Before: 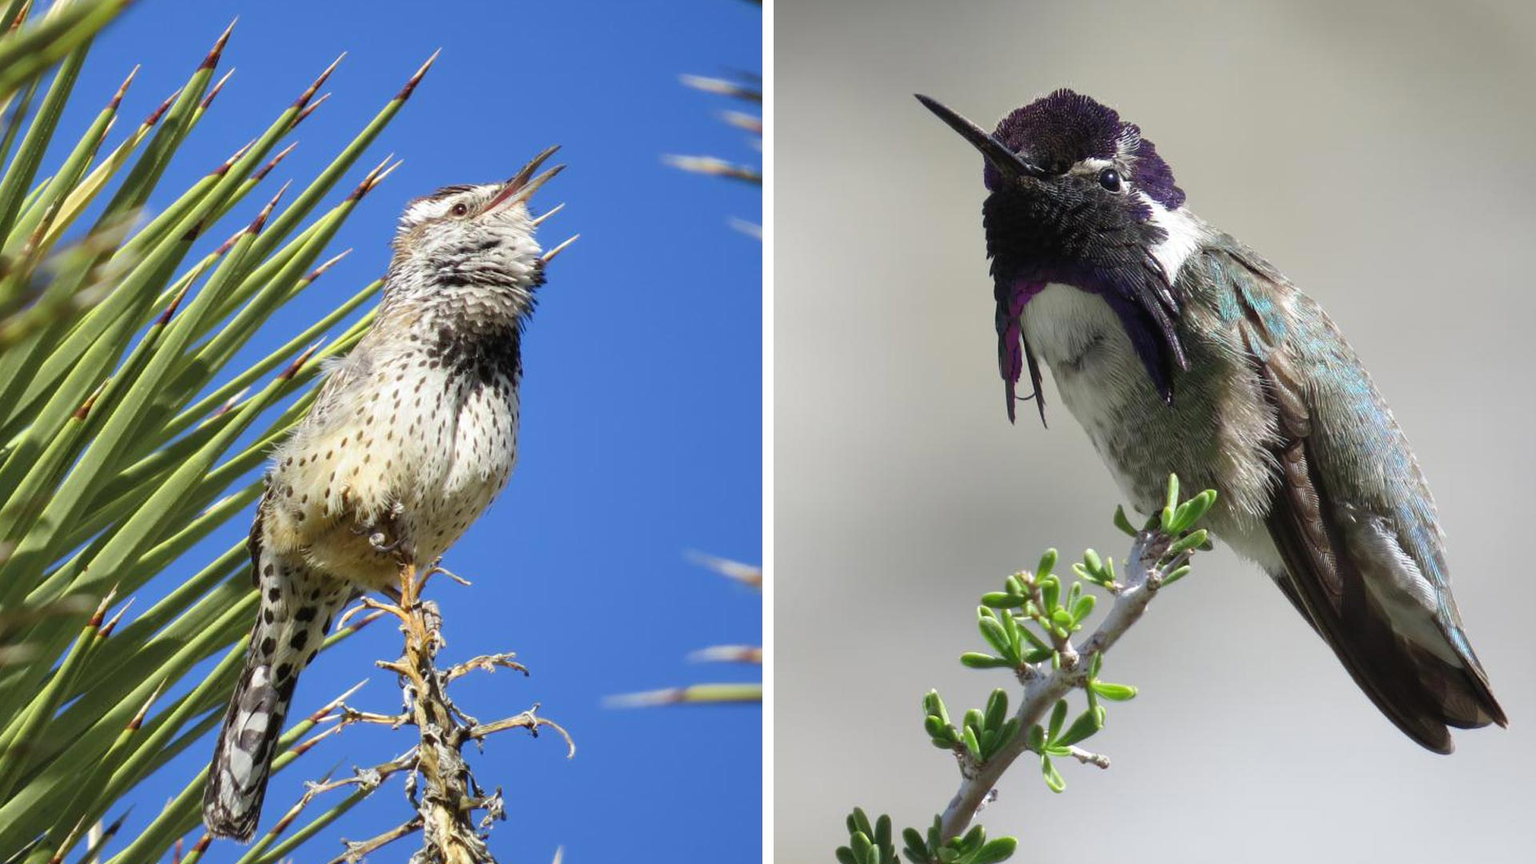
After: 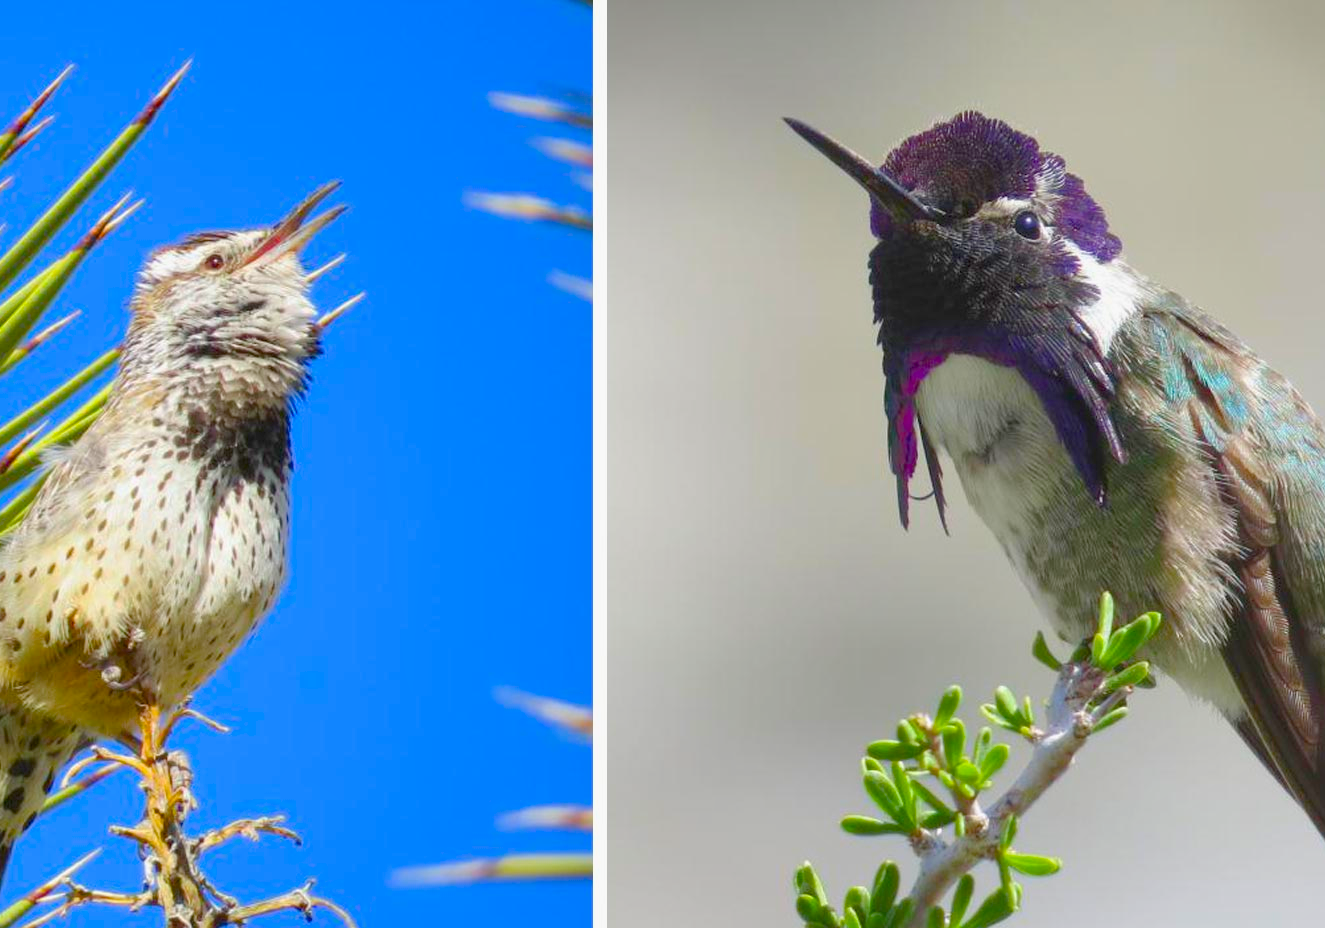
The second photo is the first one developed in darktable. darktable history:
shadows and highlights: shadows 25.47, white point adjustment -2.93, highlights -29.73
exposure: black level correction 0, exposure 0.691 EV, compensate exposure bias true, compensate highlight preservation false
crop: left 18.782%, right 12.183%, bottom 14.051%
color balance rgb: power › hue 72.82°, global offset › hue 170.02°, perceptual saturation grading › global saturation 36.753%, perceptual saturation grading › shadows 35.848%, contrast -20.491%
